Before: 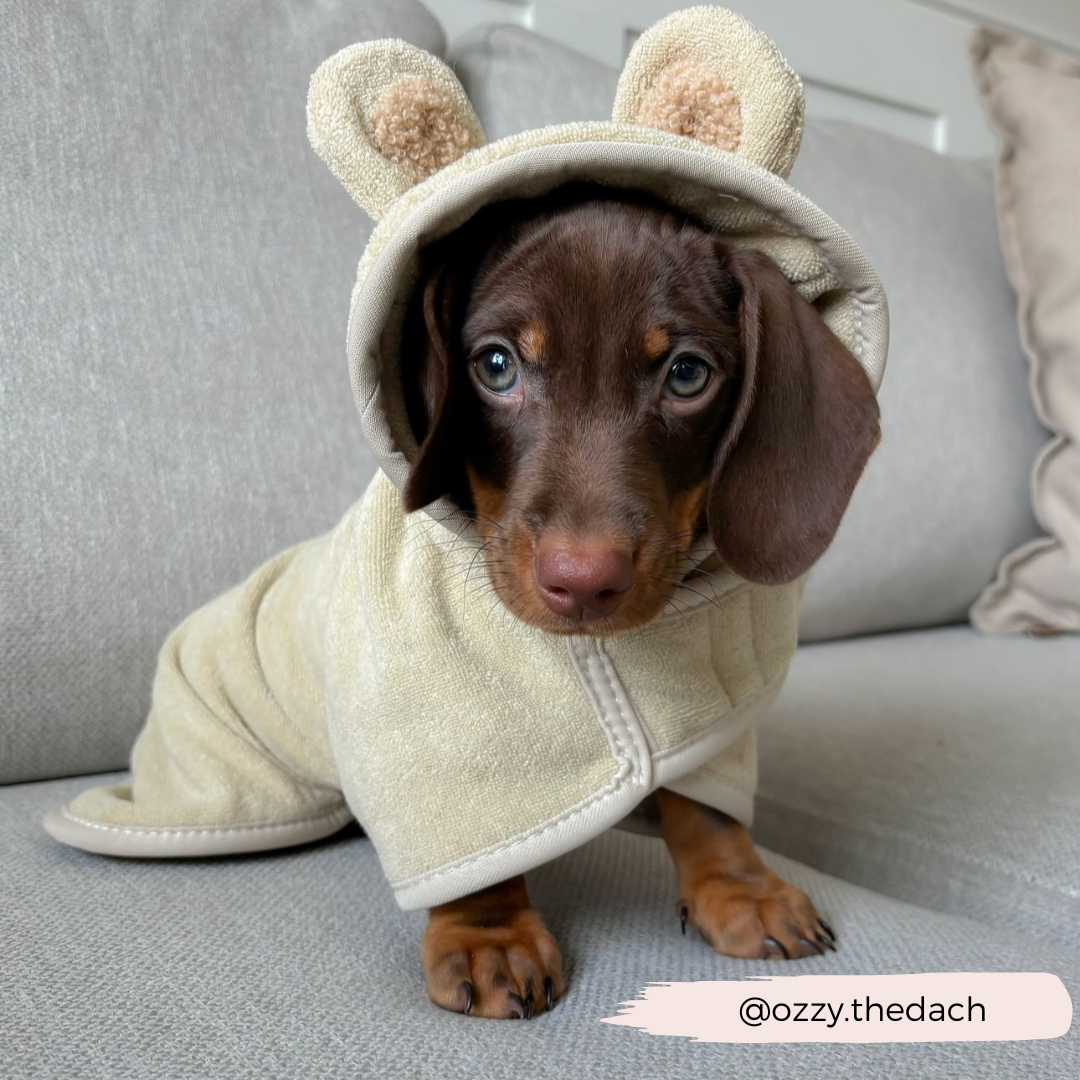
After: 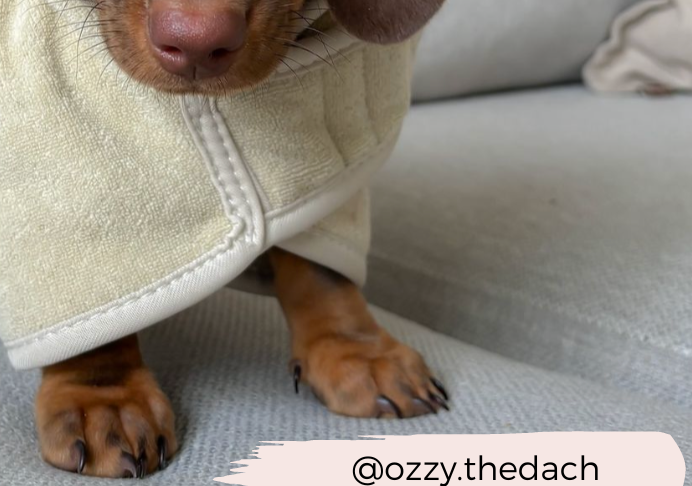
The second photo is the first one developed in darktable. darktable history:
crop and rotate: left 35.842%, top 50.178%, bottom 4.801%
